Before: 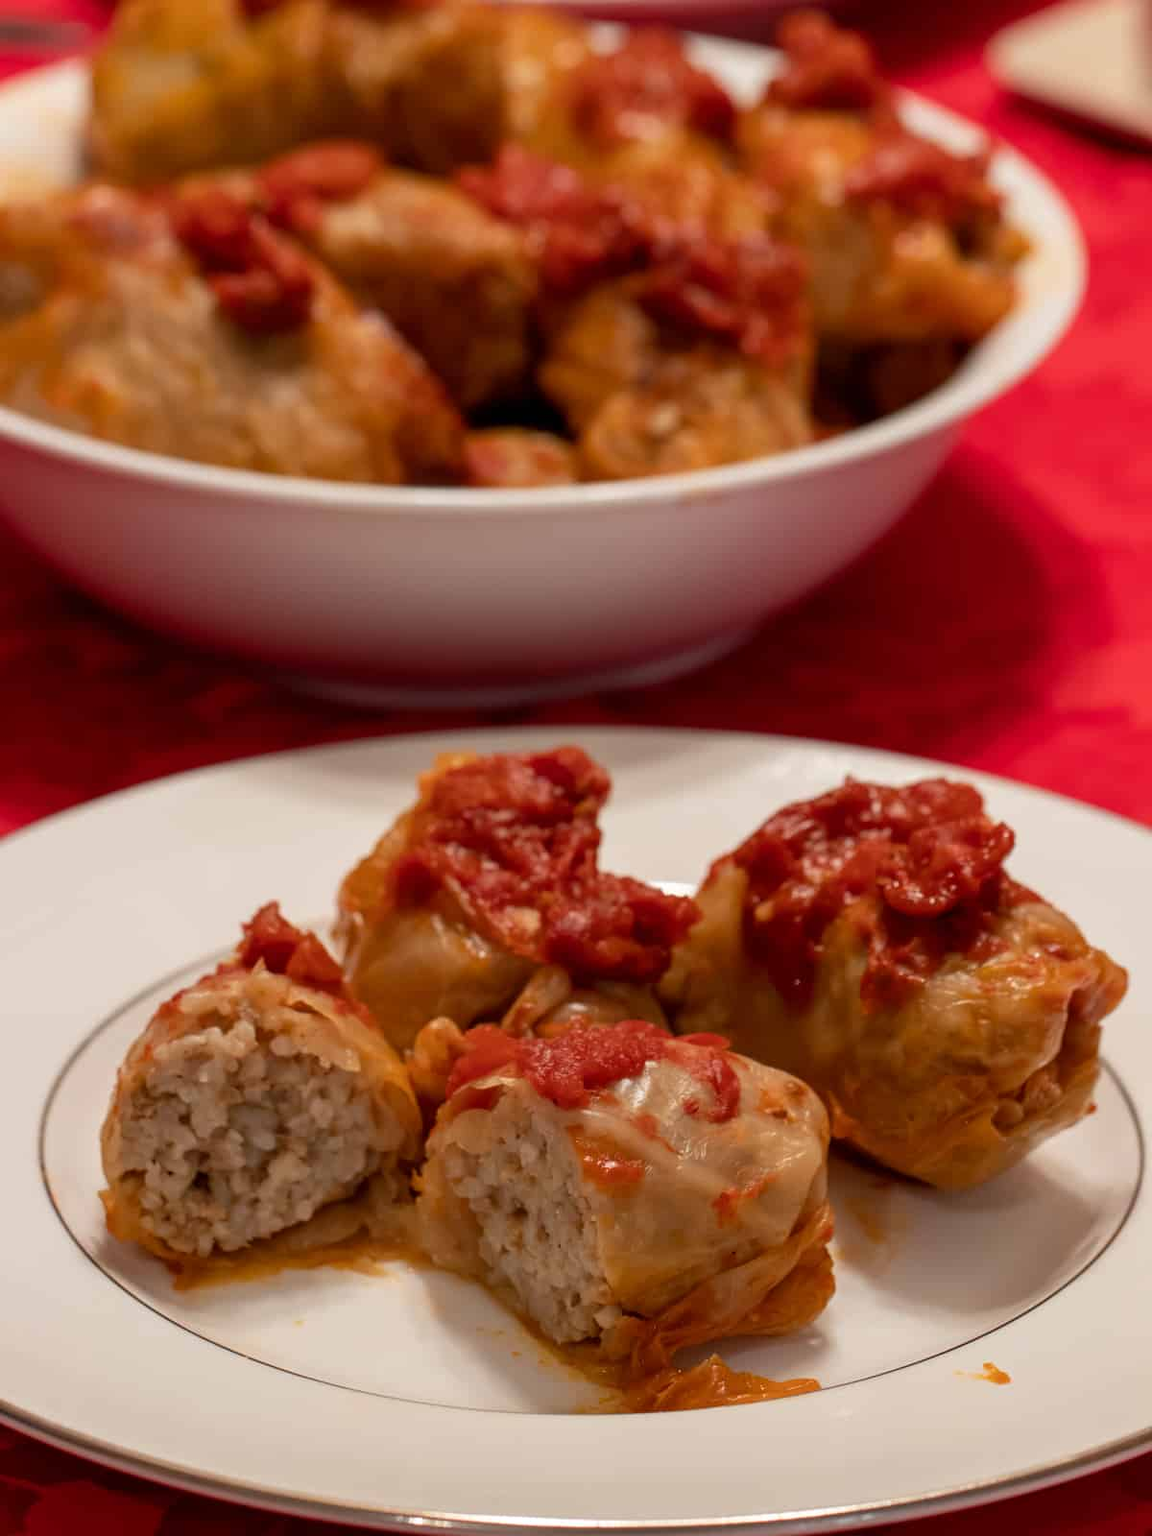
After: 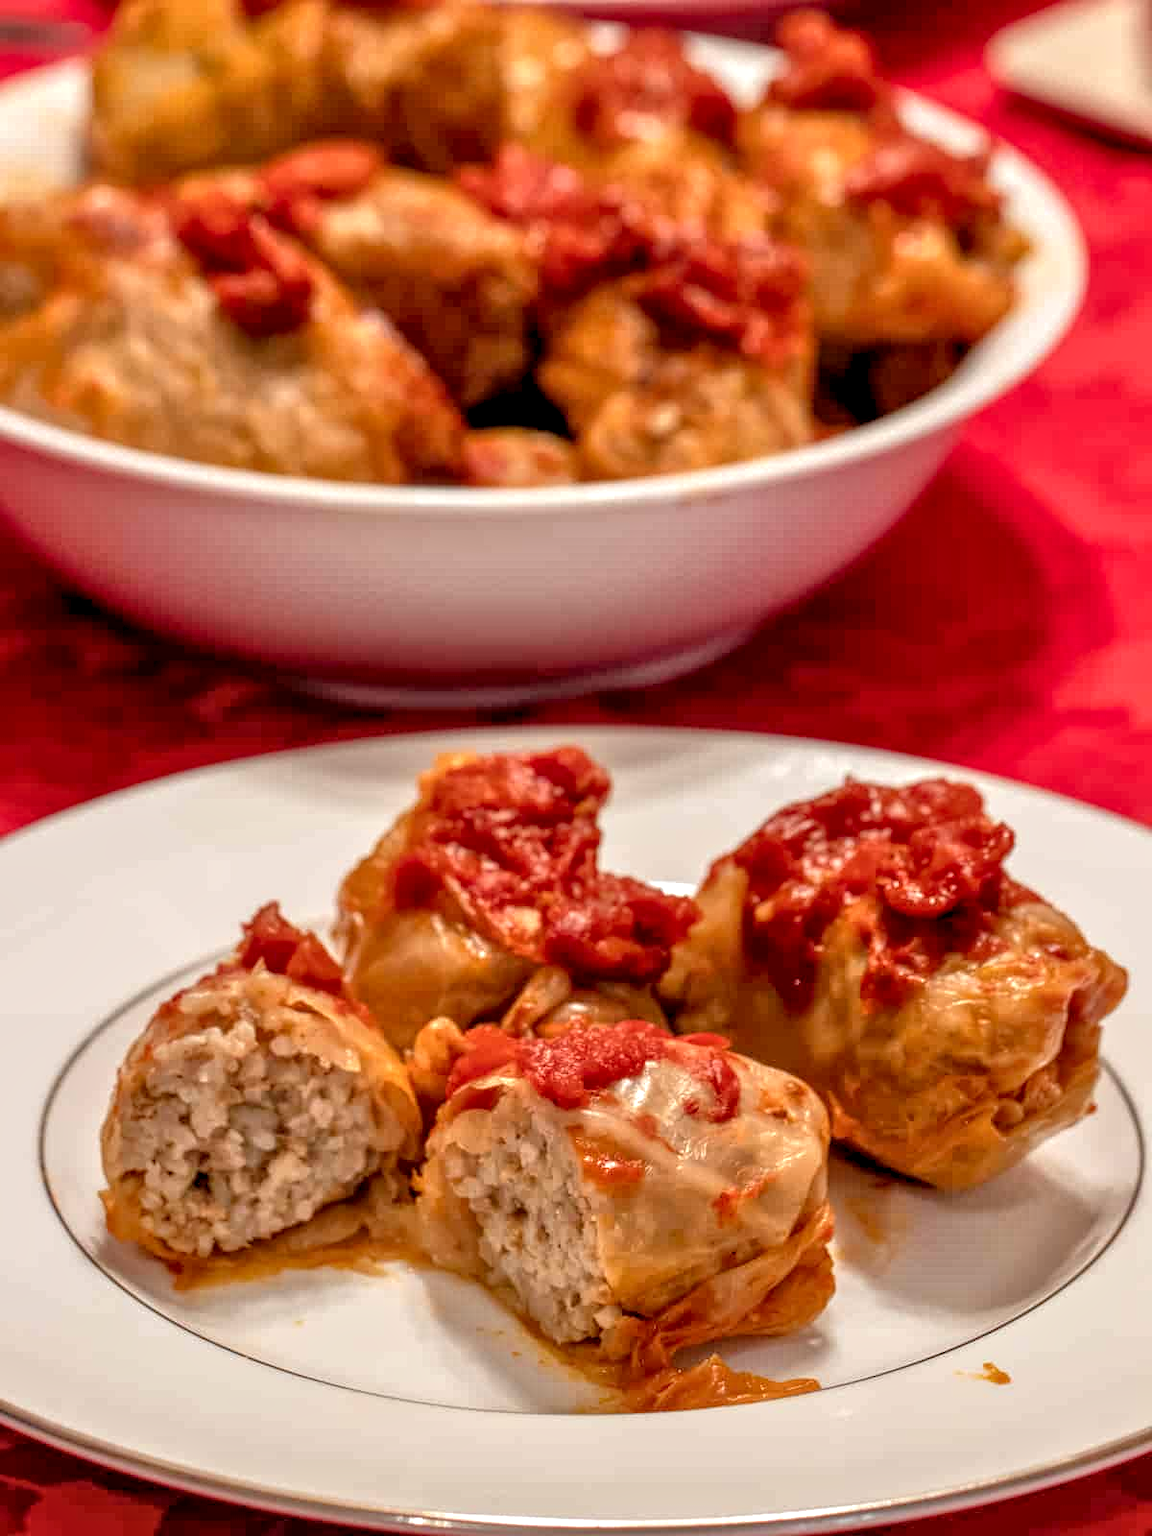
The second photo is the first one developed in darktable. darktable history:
local contrast: highlights 100%, shadows 100%, detail 200%, midtone range 0.2
tone equalizer: -7 EV 0.15 EV, -6 EV 0.6 EV, -5 EV 1.15 EV, -4 EV 1.33 EV, -3 EV 1.15 EV, -2 EV 0.6 EV, -1 EV 0.15 EV, mask exposure compensation -0.5 EV
